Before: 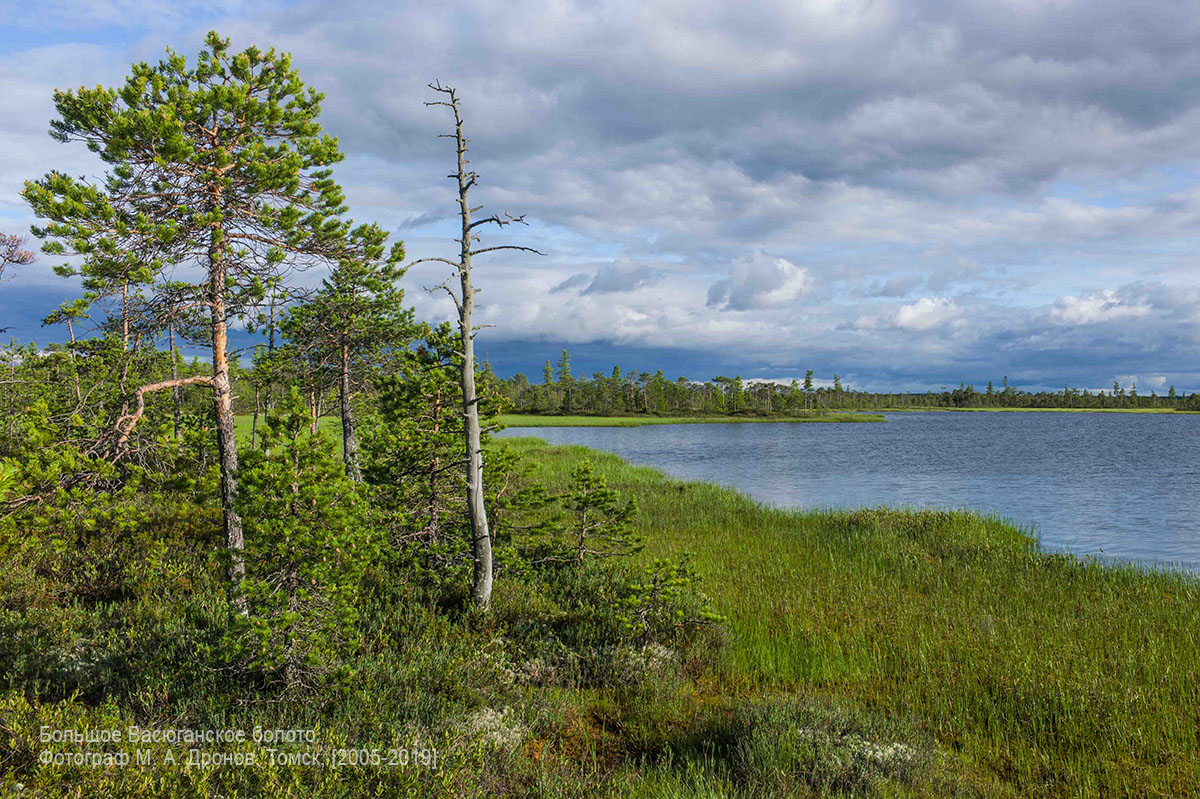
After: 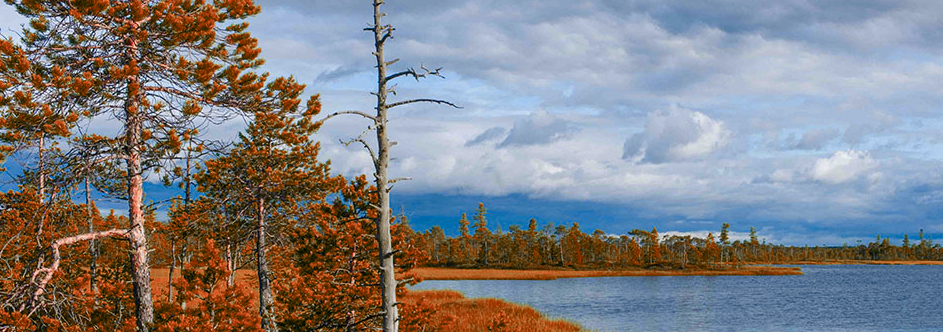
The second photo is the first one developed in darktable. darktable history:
crop: left 7.036%, top 18.398%, right 14.379%, bottom 40.043%
exposure: compensate highlight preservation false
color zones: curves: ch0 [(0.006, 0.385) (0.143, 0.563) (0.243, 0.321) (0.352, 0.464) (0.516, 0.456) (0.625, 0.5) (0.75, 0.5) (0.875, 0.5)]; ch1 [(0, 0.5) (0.134, 0.504) (0.246, 0.463) (0.421, 0.515) (0.5, 0.56) (0.625, 0.5) (0.75, 0.5) (0.875, 0.5)]; ch2 [(0, 0.5) (0.131, 0.426) (0.307, 0.289) (0.38, 0.188) (0.513, 0.216) (0.625, 0.548) (0.75, 0.468) (0.838, 0.396) (0.971, 0.311)]
color balance rgb: perceptual saturation grading › global saturation 20%, perceptual saturation grading › highlights -25%, perceptual saturation grading › shadows 50%
